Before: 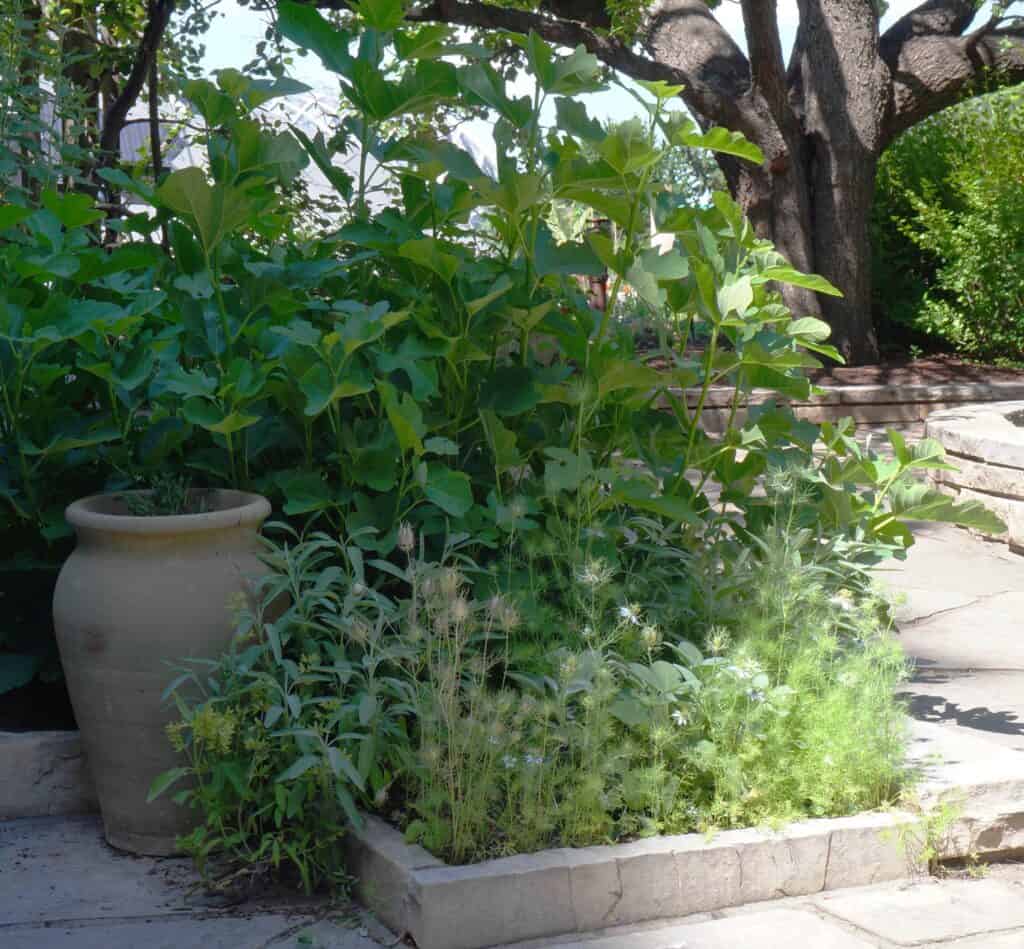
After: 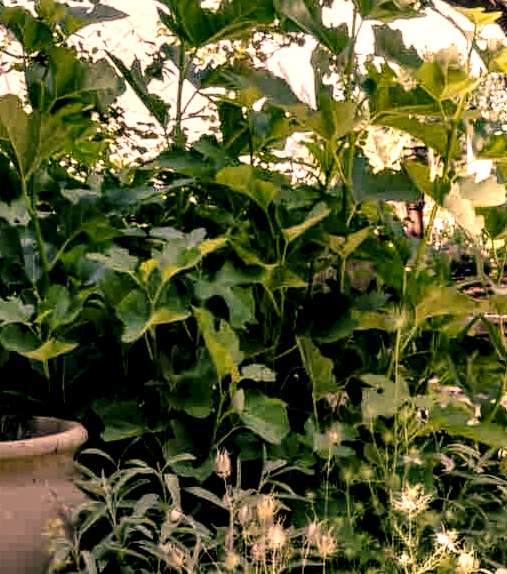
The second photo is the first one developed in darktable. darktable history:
local contrast: detail 203%
base curve: curves: ch0 [(0, 0) (0.032, 0.025) (0.121, 0.166) (0.206, 0.329) (0.605, 0.79) (1, 1)], preserve colors none
exposure: black level correction 0.01, exposure 0.016 EV, compensate highlight preservation false
crop: left 17.877%, top 7.761%, right 32.587%, bottom 31.728%
color correction: highlights a* 39.75, highlights b* 39.86, saturation 0.693
